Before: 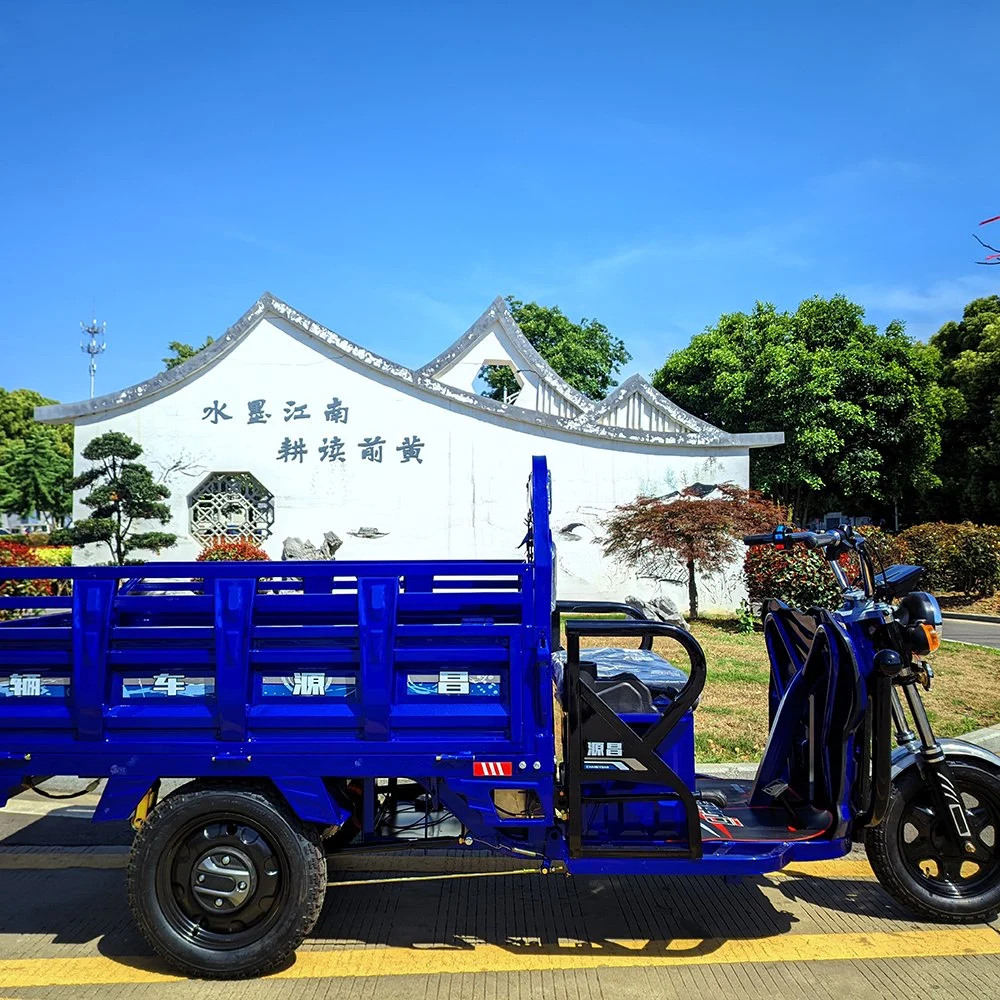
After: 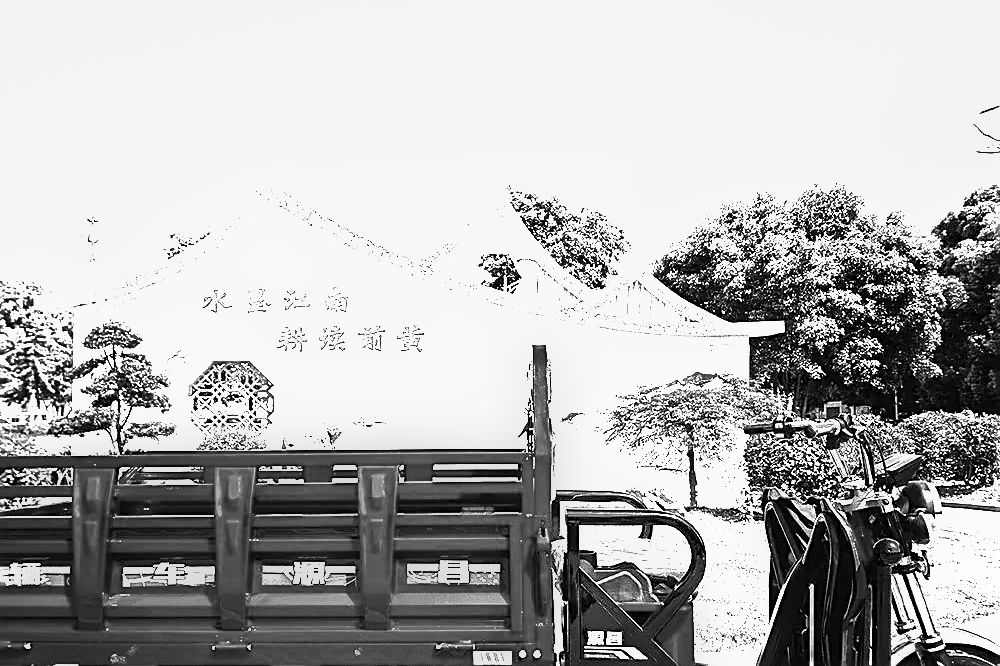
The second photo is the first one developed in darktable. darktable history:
sharpen: on, module defaults
exposure: black level correction 0, exposure 0.7 EV, compensate exposure bias true, compensate highlight preservation false
shadows and highlights: low approximation 0.01, soften with gaussian
tone curve: curves: ch0 [(0, 0) (0.003, 0.011) (0.011, 0.019) (0.025, 0.03) (0.044, 0.045) (0.069, 0.061) (0.1, 0.085) (0.136, 0.119) (0.177, 0.159) (0.224, 0.205) (0.277, 0.261) (0.335, 0.329) (0.399, 0.407) (0.468, 0.508) (0.543, 0.606) (0.623, 0.71) (0.709, 0.815) (0.801, 0.903) (0.898, 0.957) (1, 1)], preserve colors none
monochrome: a 32, b 64, size 2.3
crop: top 11.166%, bottom 22.168%
levels: levels [0, 0.281, 0.562]
